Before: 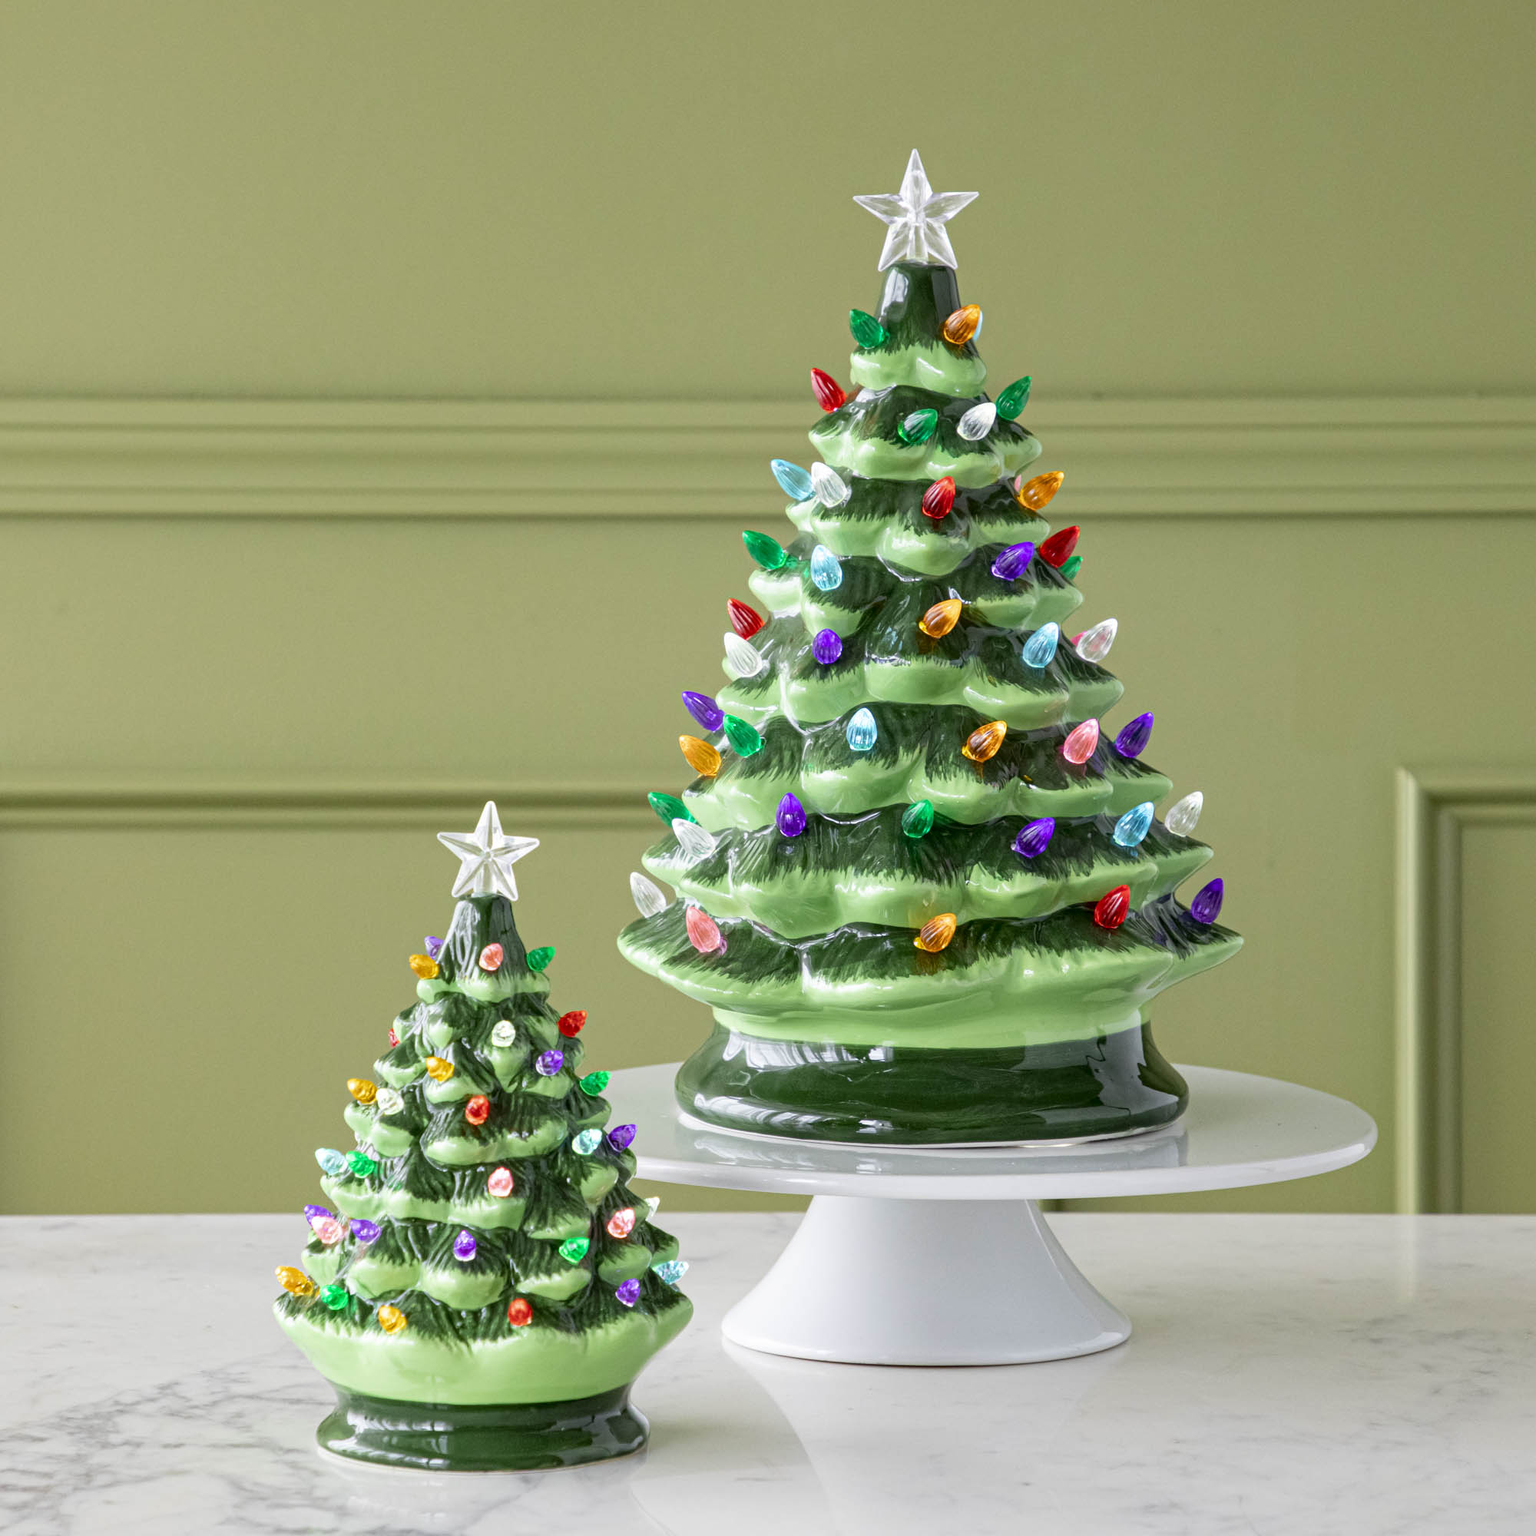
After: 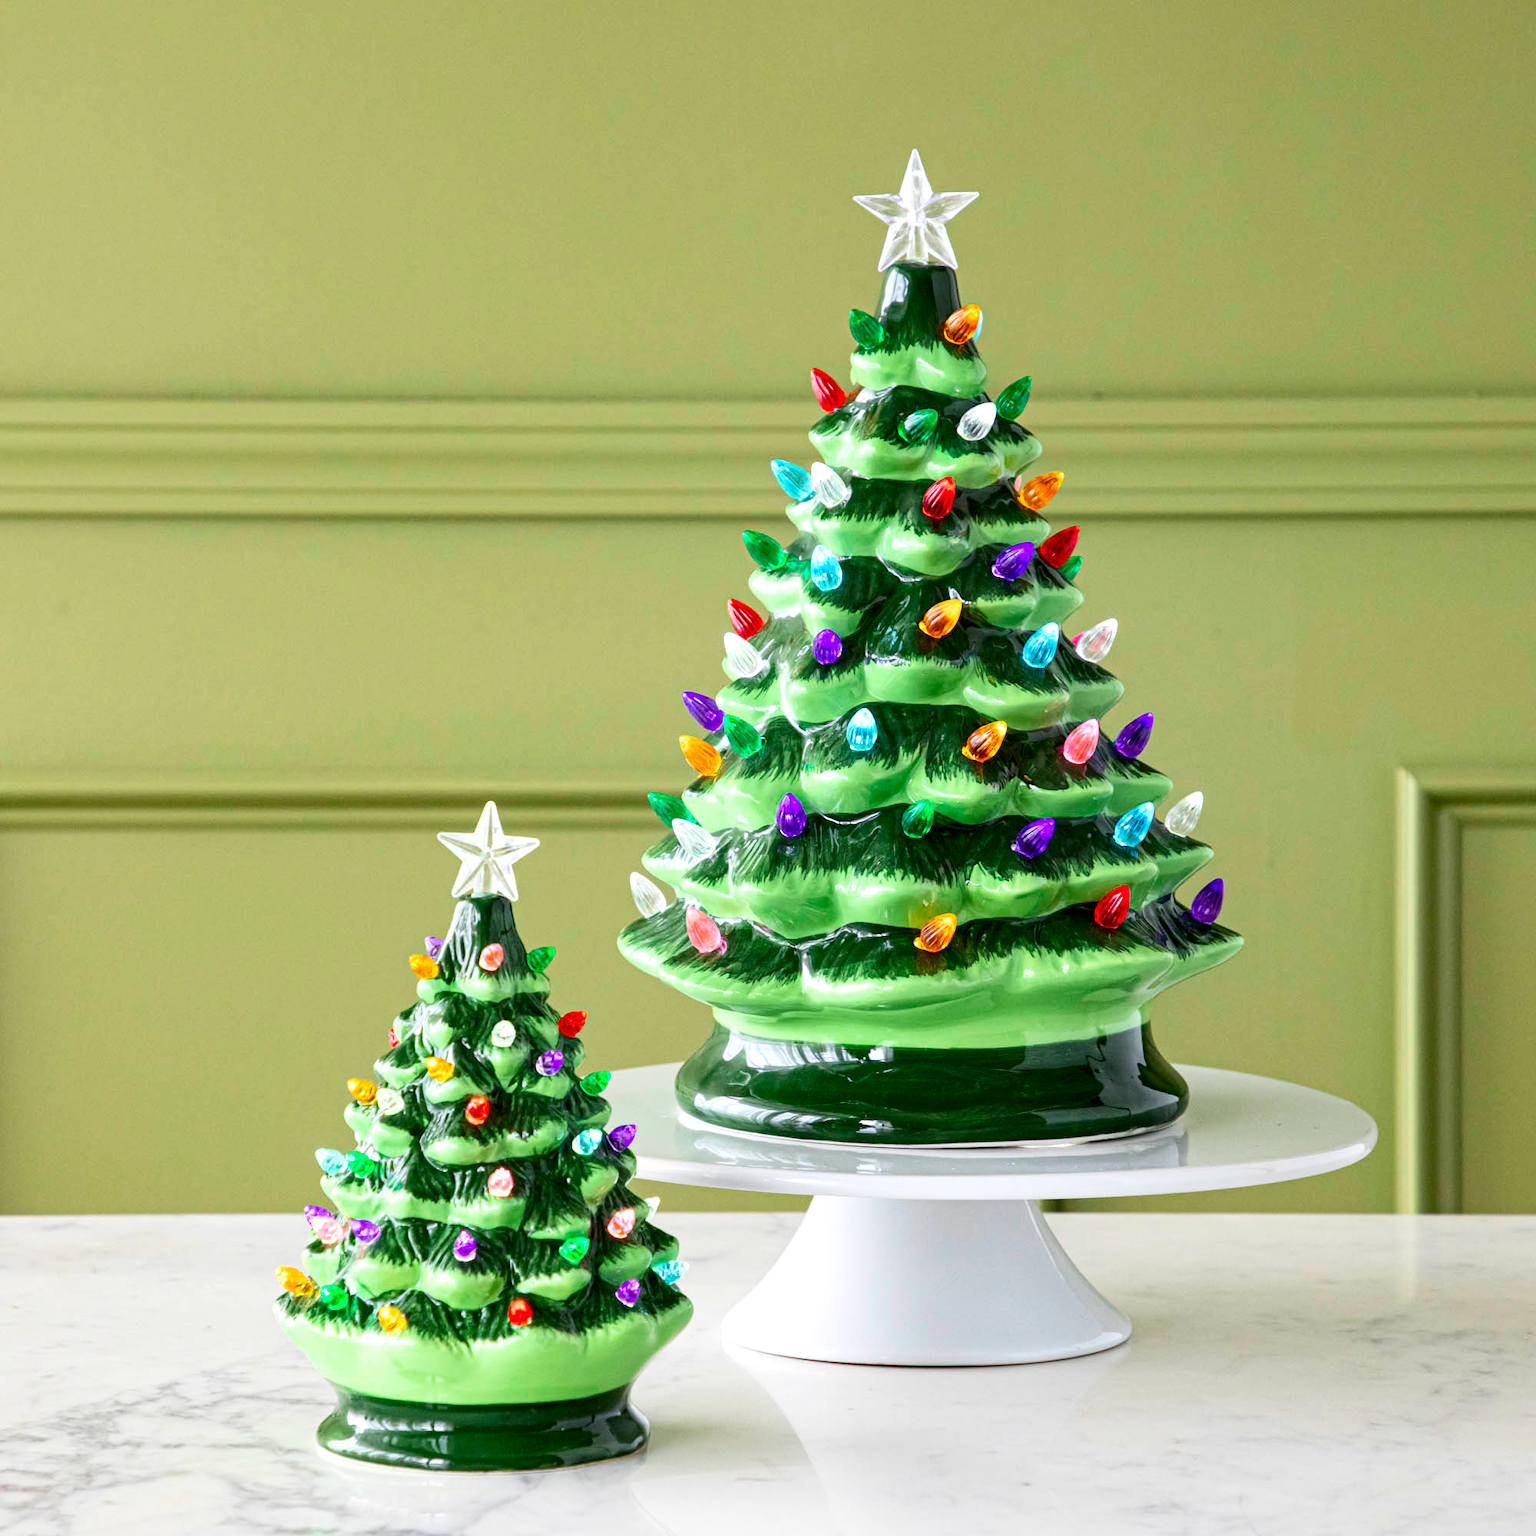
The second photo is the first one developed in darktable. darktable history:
contrast brightness saturation: contrast 0.184, saturation 0.297
levels: levels [0.016, 0.484, 0.953]
